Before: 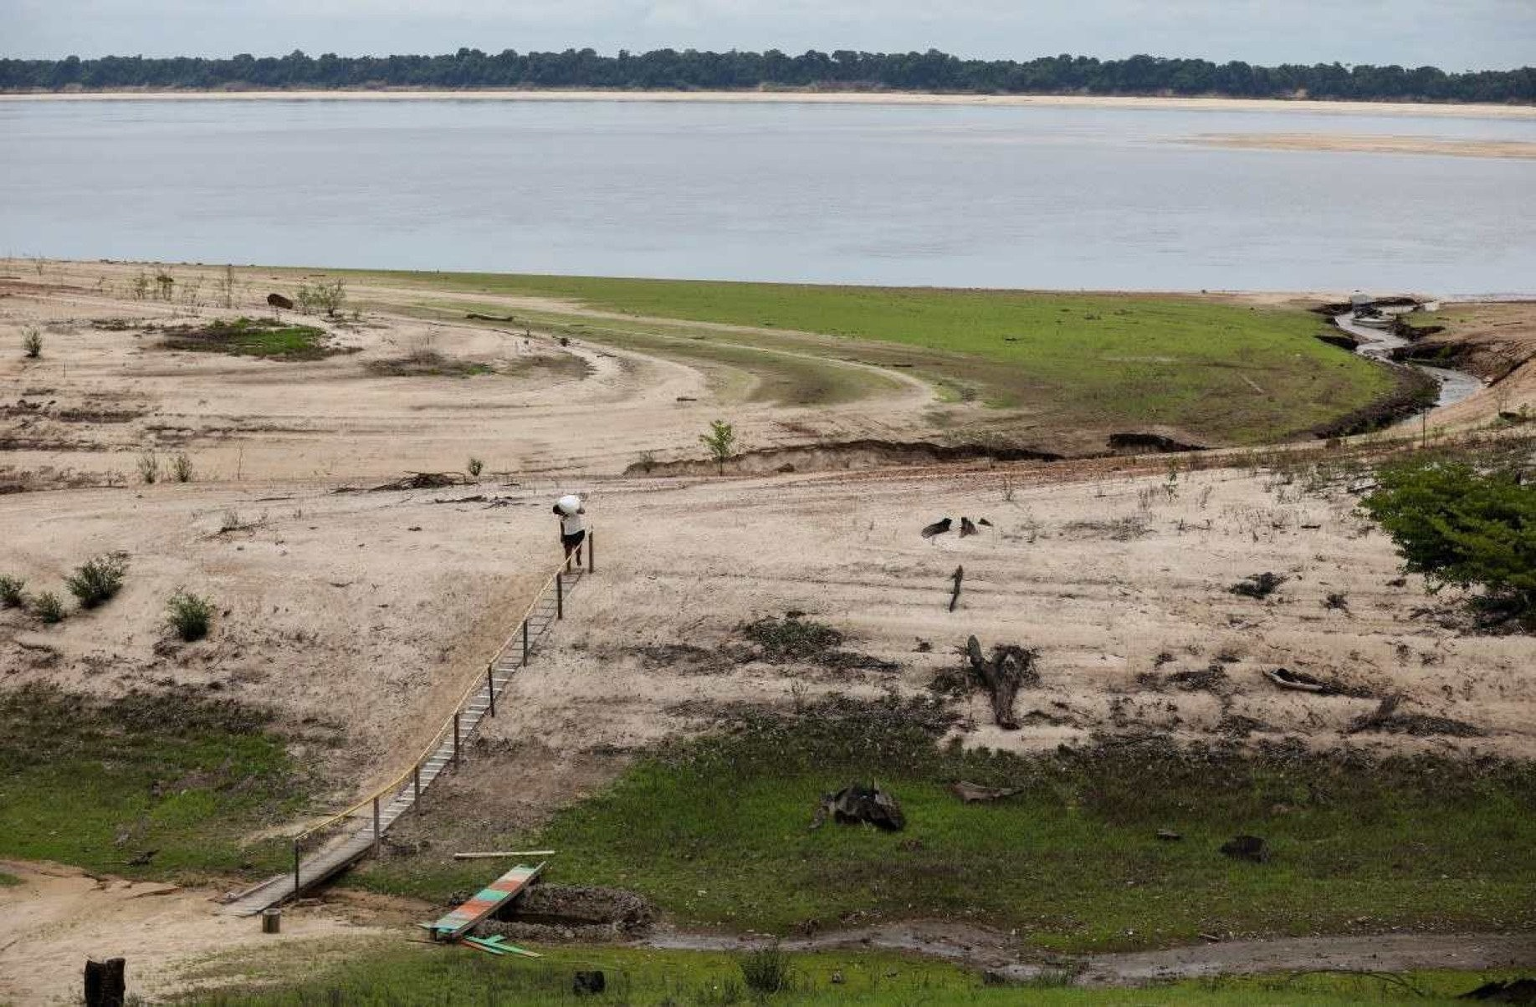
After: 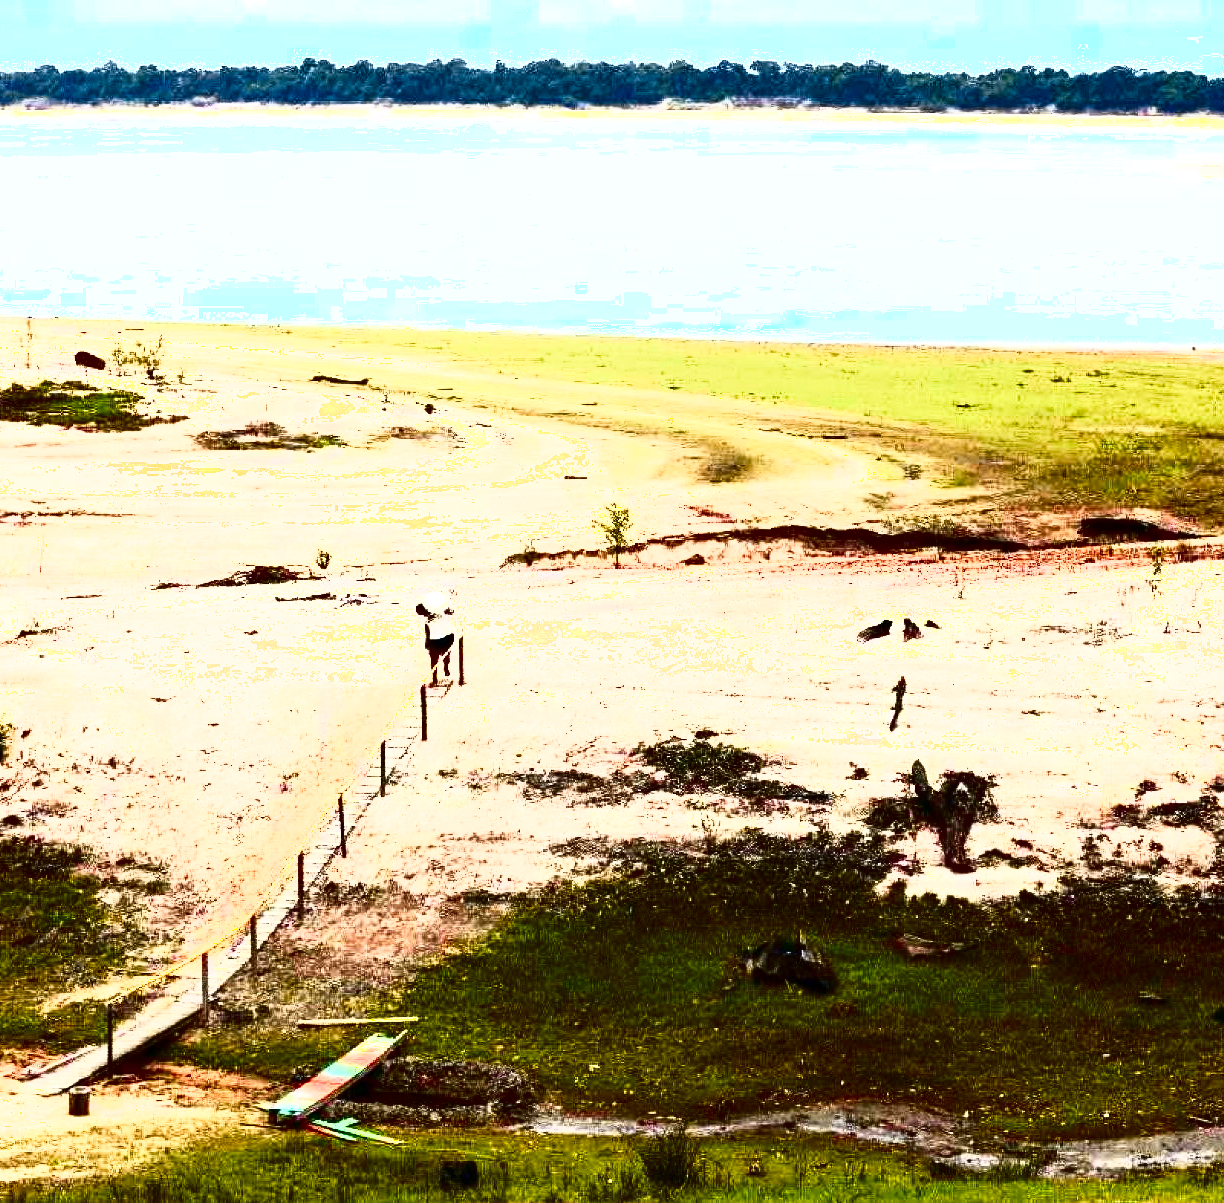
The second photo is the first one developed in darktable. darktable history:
contrast brightness saturation: brightness -0.252, saturation 0.203
exposure: black level correction 0, exposure 1.464 EV, compensate highlight preservation false
shadows and highlights: shadows -63.84, white point adjustment -5.28, highlights 62.09
color zones: curves: ch1 [(0.239, 0.552) (0.75, 0.5)]; ch2 [(0.25, 0.462) (0.749, 0.457)]
tone curve: curves: ch0 [(0, 0) (0.187, 0.12) (0.384, 0.363) (0.577, 0.681) (0.735, 0.881) (0.864, 0.959) (1, 0.987)]; ch1 [(0, 0) (0.402, 0.36) (0.476, 0.466) (0.501, 0.501) (0.518, 0.514) (0.564, 0.614) (0.614, 0.664) (0.741, 0.829) (1, 1)]; ch2 [(0, 0) (0.429, 0.387) (0.483, 0.481) (0.503, 0.501) (0.522, 0.533) (0.564, 0.605) (0.615, 0.697) (0.702, 0.774) (1, 0.895)], color space Lab, independent channels, preserve colors none
crop and rotate: left 13.347%, right 19.968%
